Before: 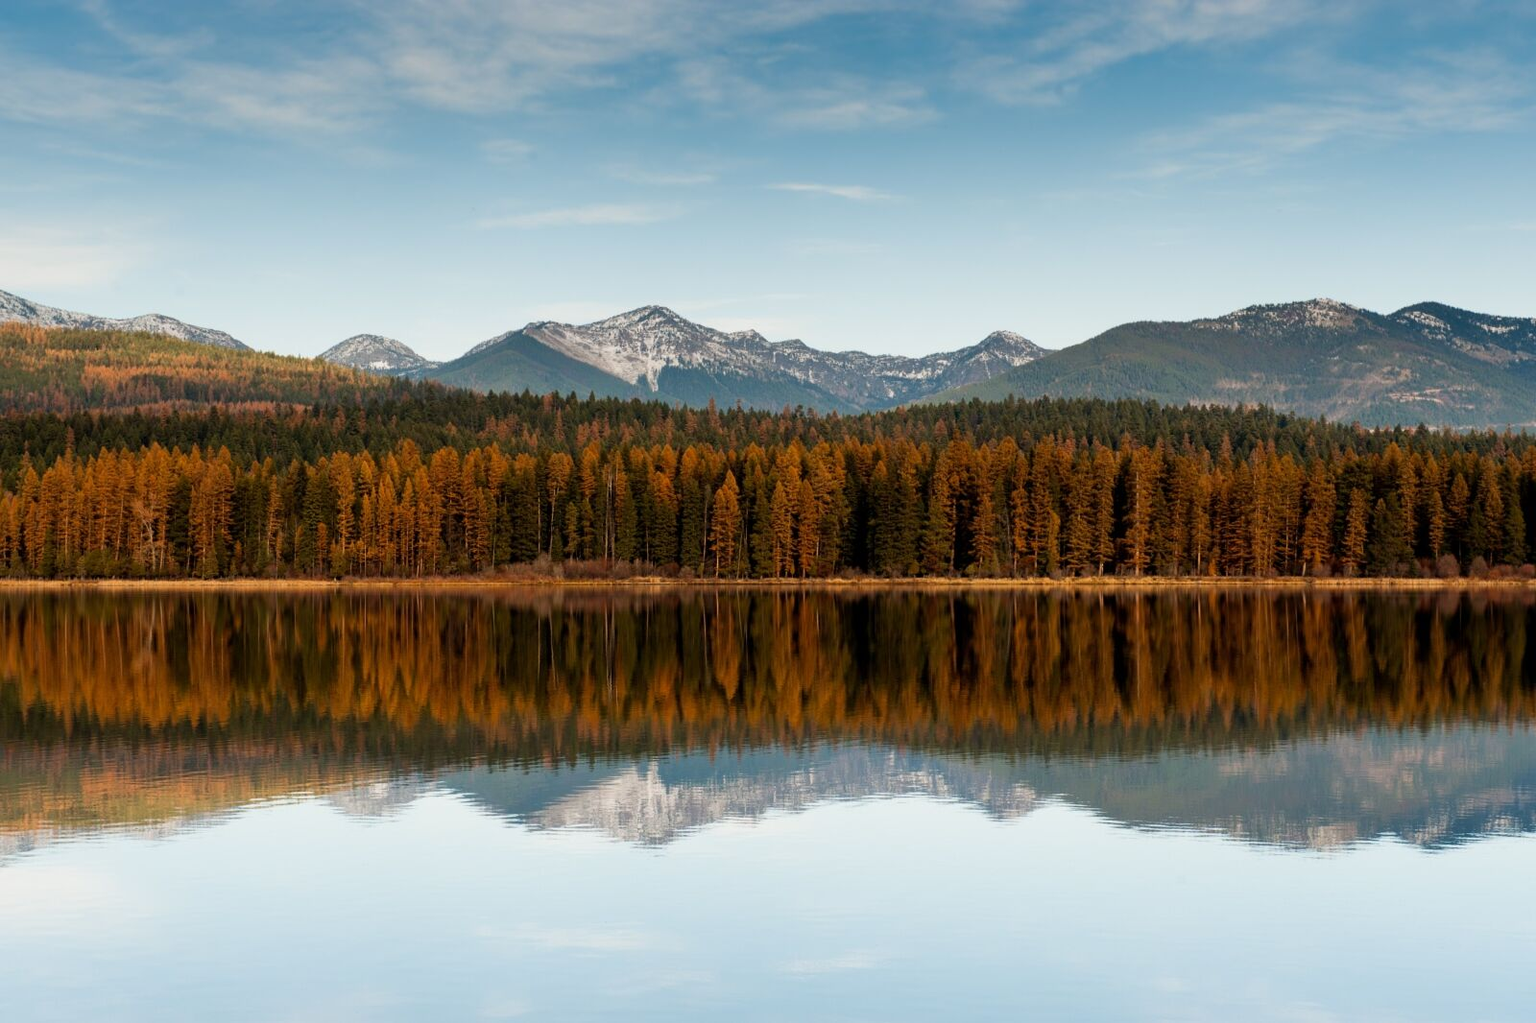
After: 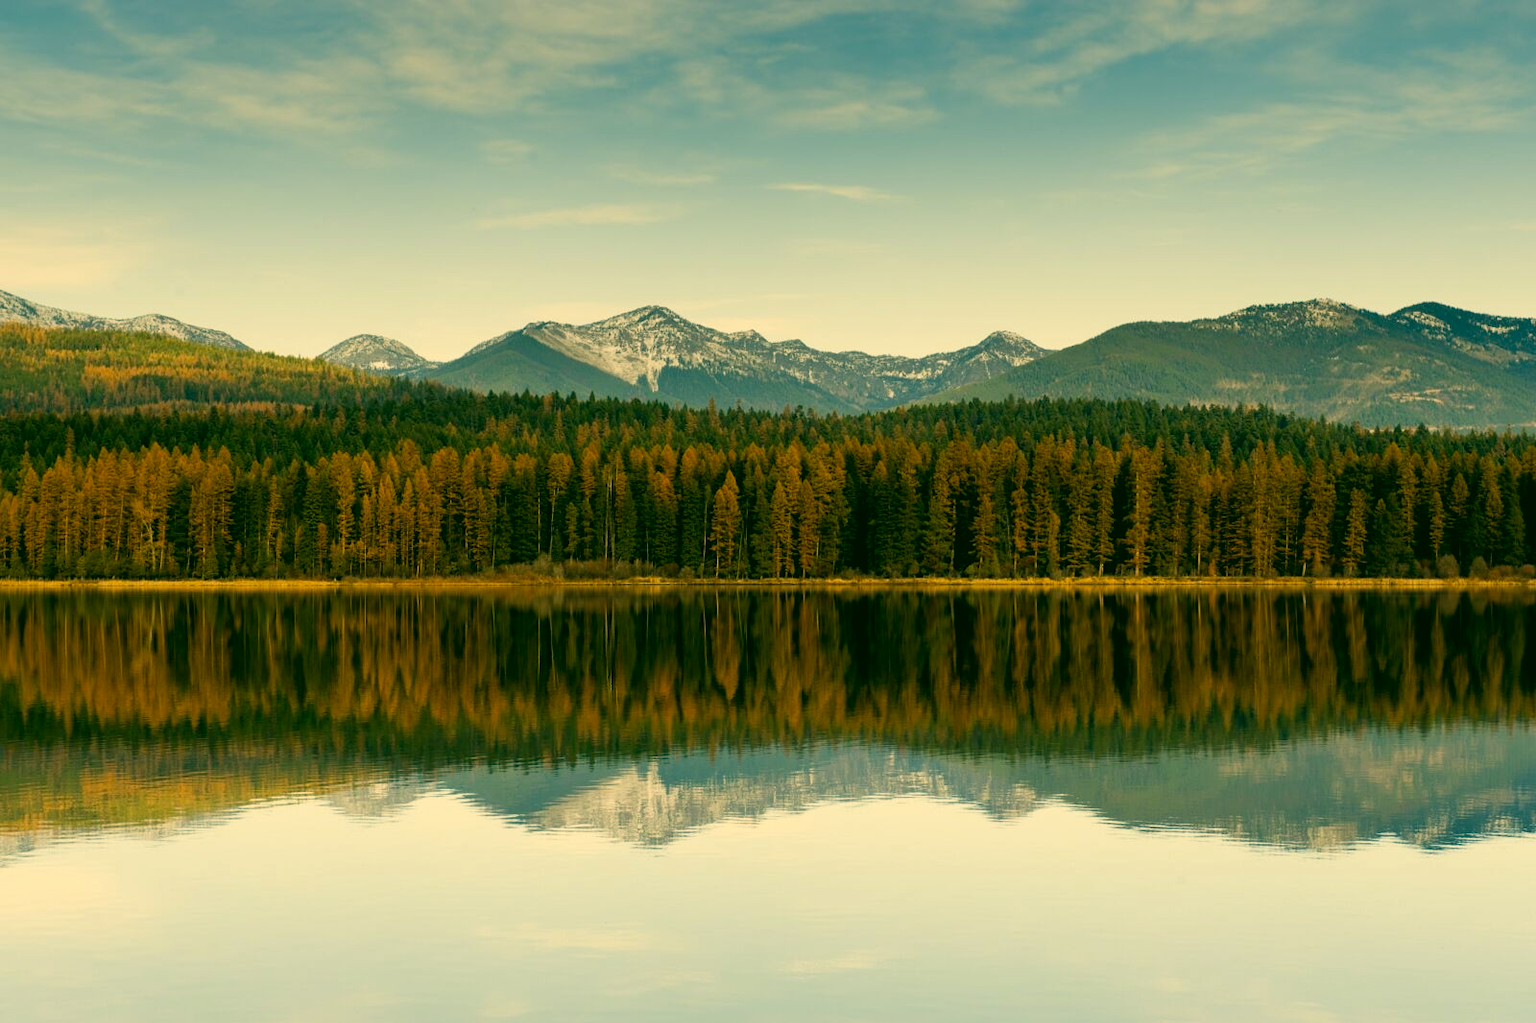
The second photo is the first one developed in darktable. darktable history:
color correction: highlights a* 5.64, highlights b* 33.28, shadows a* -25.34, shadows b* 3.96
